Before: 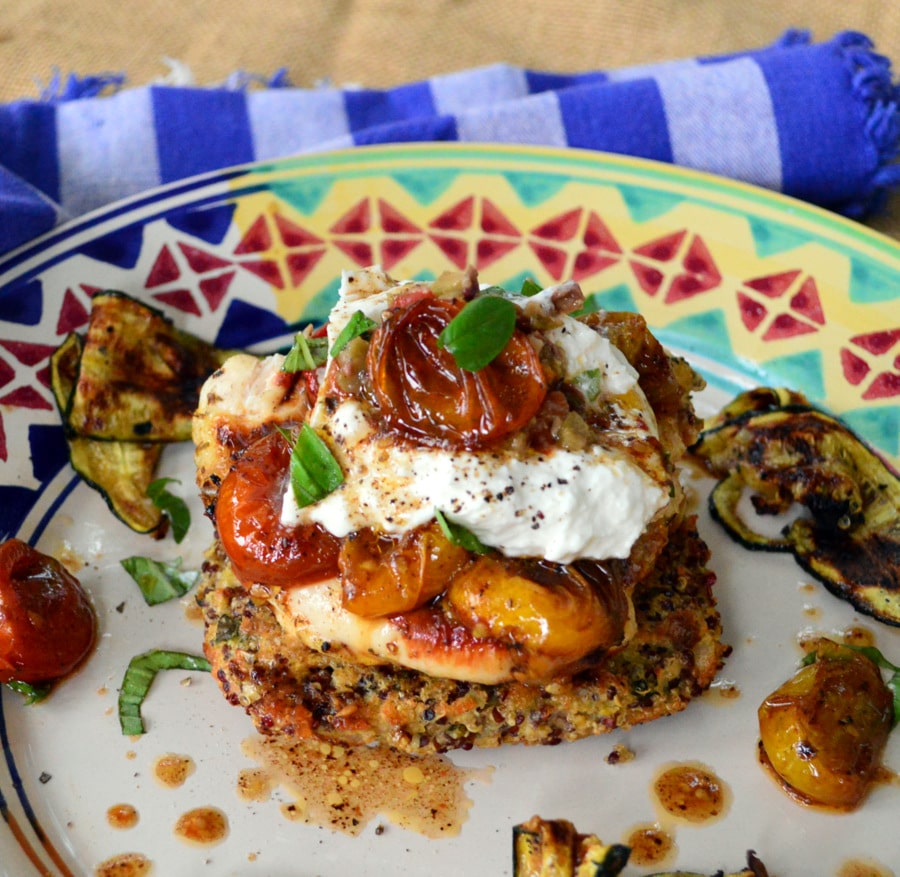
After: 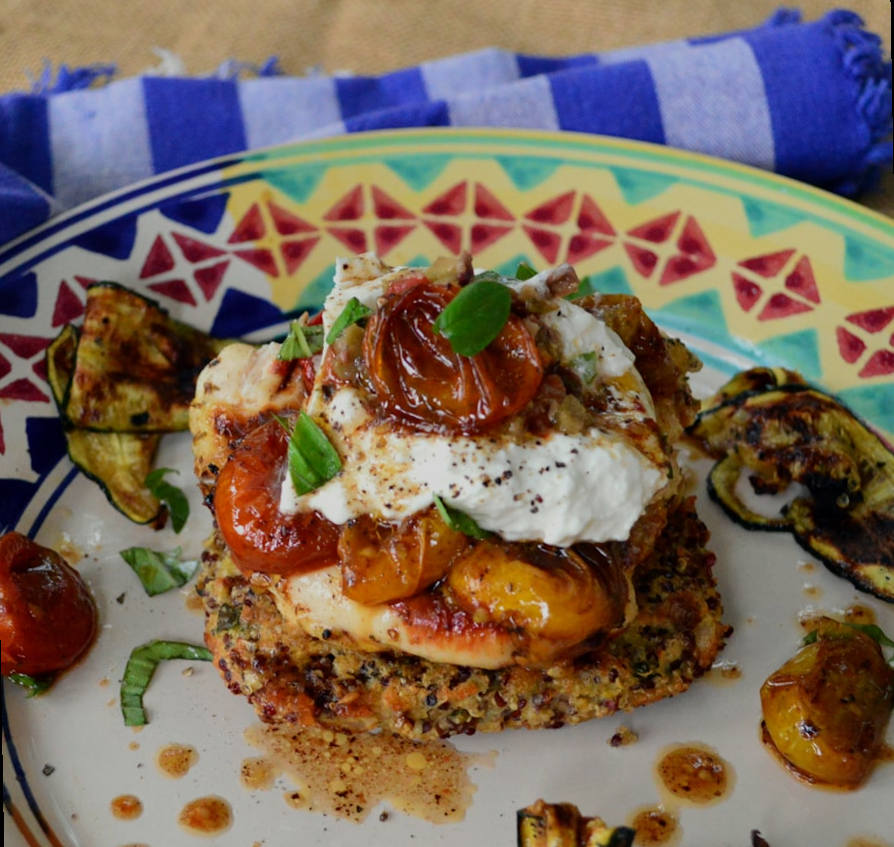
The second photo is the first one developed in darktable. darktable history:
exposure: exposure -0.582 EV, compensate highlight preservation false
rotate and perspective: rotation -1°, crop left 0.011, crop right 0.989, crop top 0.025, crop bottom 0.975
